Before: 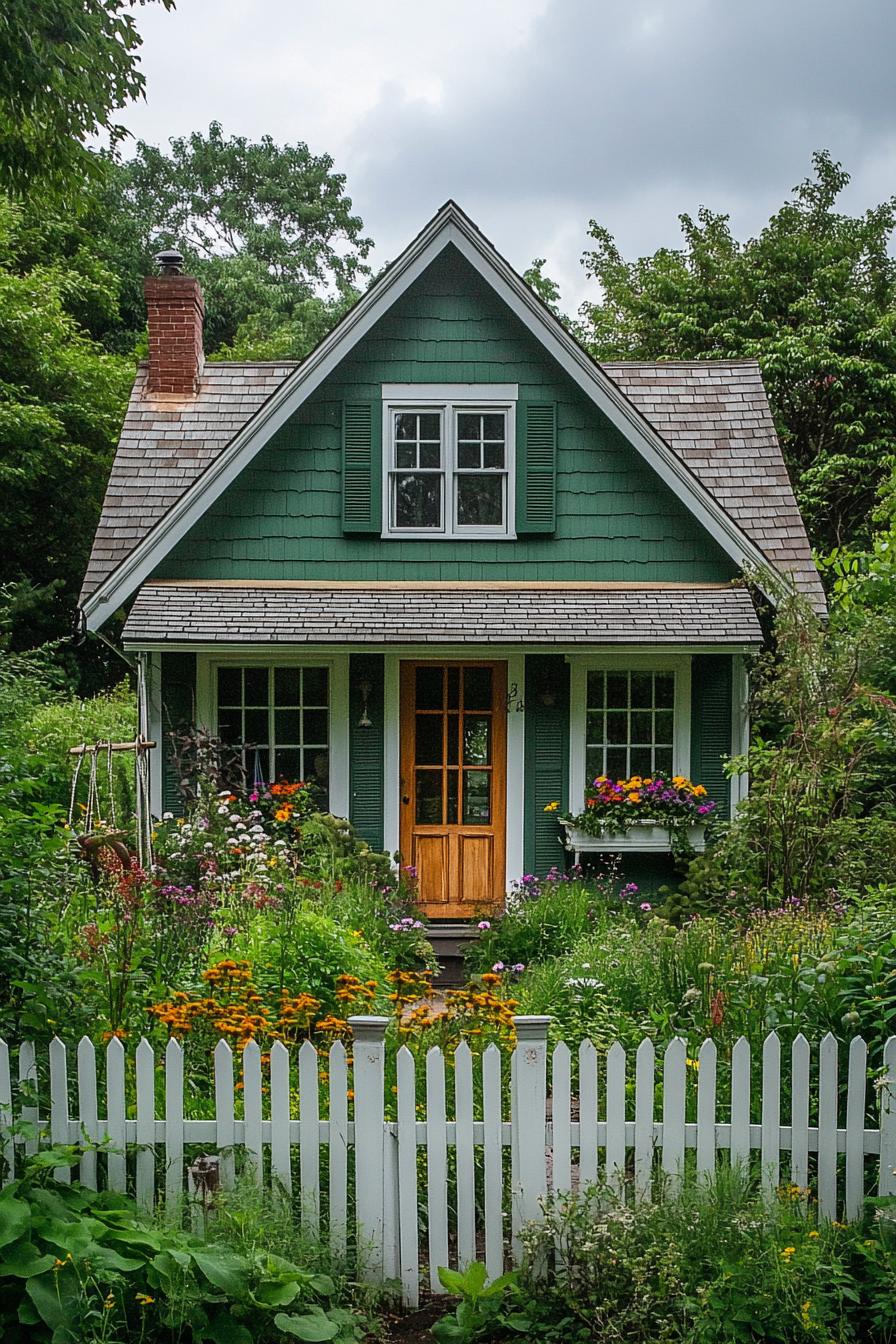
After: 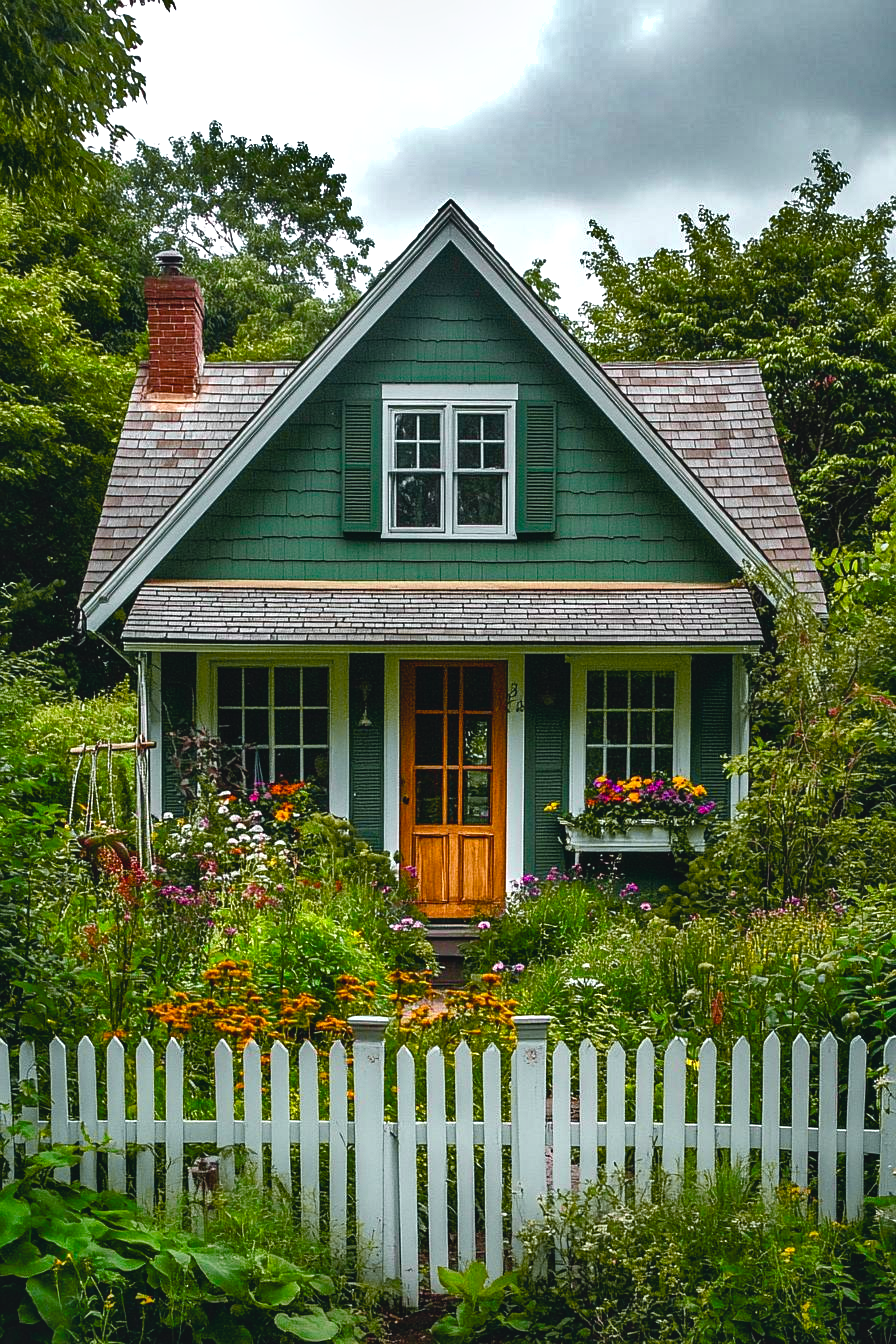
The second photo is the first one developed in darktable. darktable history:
tone curve: curves: ch0 [(0.001, 0.042) (0.128, 0.16) (0.452, 0.42) (0.603, 0.566) (0.754, 0.733) (1, 1)]; ch1 [(0, 0) (0.325, 0.327) (0.412, 0.441) (0.473, 0.466) (0.5, 0.499) (0.549, 0.558) (0.617, 0.625) (0.713, 0.7) (1, 1)]; ch2 [(0, 0) (0.386, 0.397) (0.445, 0.47) (0.505, 0.498) (0.529, 0.524) (0.574, 0.569) (0.652, 0.641) (1, 1)], color space Lab, independent channels, preserve colors none
tone equalizer: -8 EV -0.382 EV, -7 EV -0.362 EV, -6 EV -0.343 EV, -5 EV -0.232 EV, -3 EV 0.242 EV, -2 EV 0.305 EV, -1 EV 0.393 EV, +0 EV 0.397 EV
color balance rgb: perceptual saturation grading › global saturation 20%, perceptual saturation grading › highlights -24.994%, perceptual saturation grading › shadows 49.821%, global vibrance 24.963%, contrast 10.615%
shadows and highlights: white point adjustment -3.52, highlights -63.79, soften with gaussian
